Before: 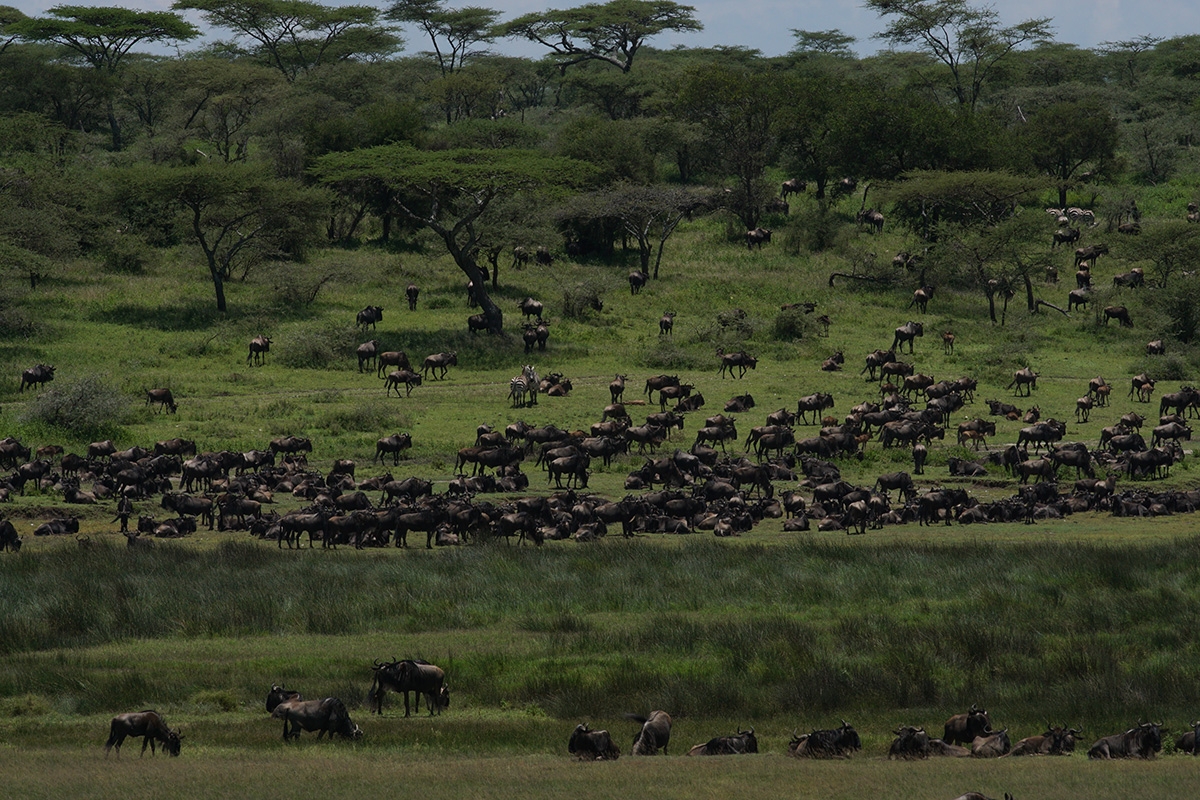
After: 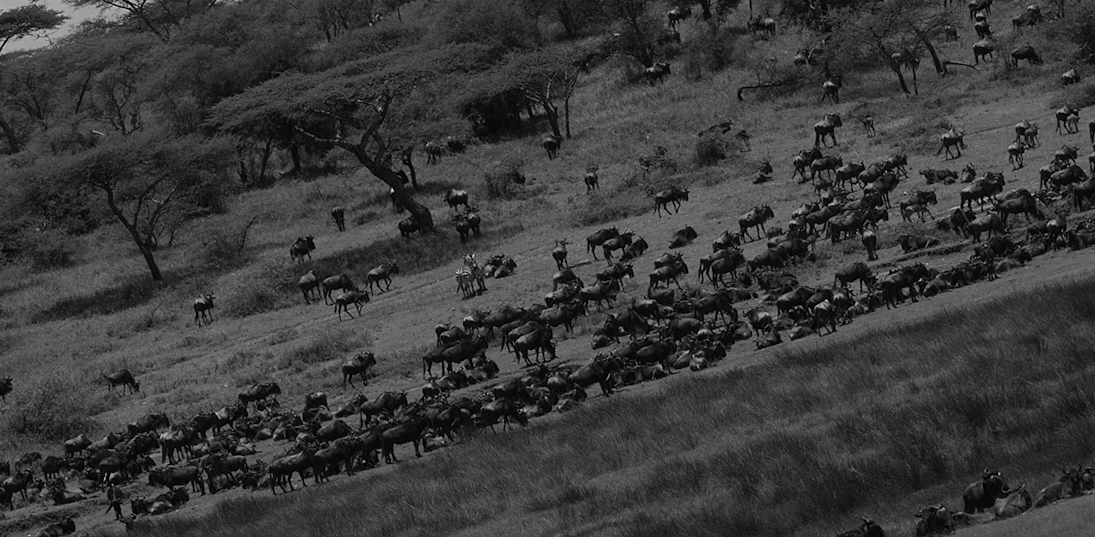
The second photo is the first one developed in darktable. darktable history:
monochrome: on, module defaults
rotate and perspective: rotation -14.8°, crop left 0.1, crop right 0.903, crop top 0.25, crop bottom 0.748
